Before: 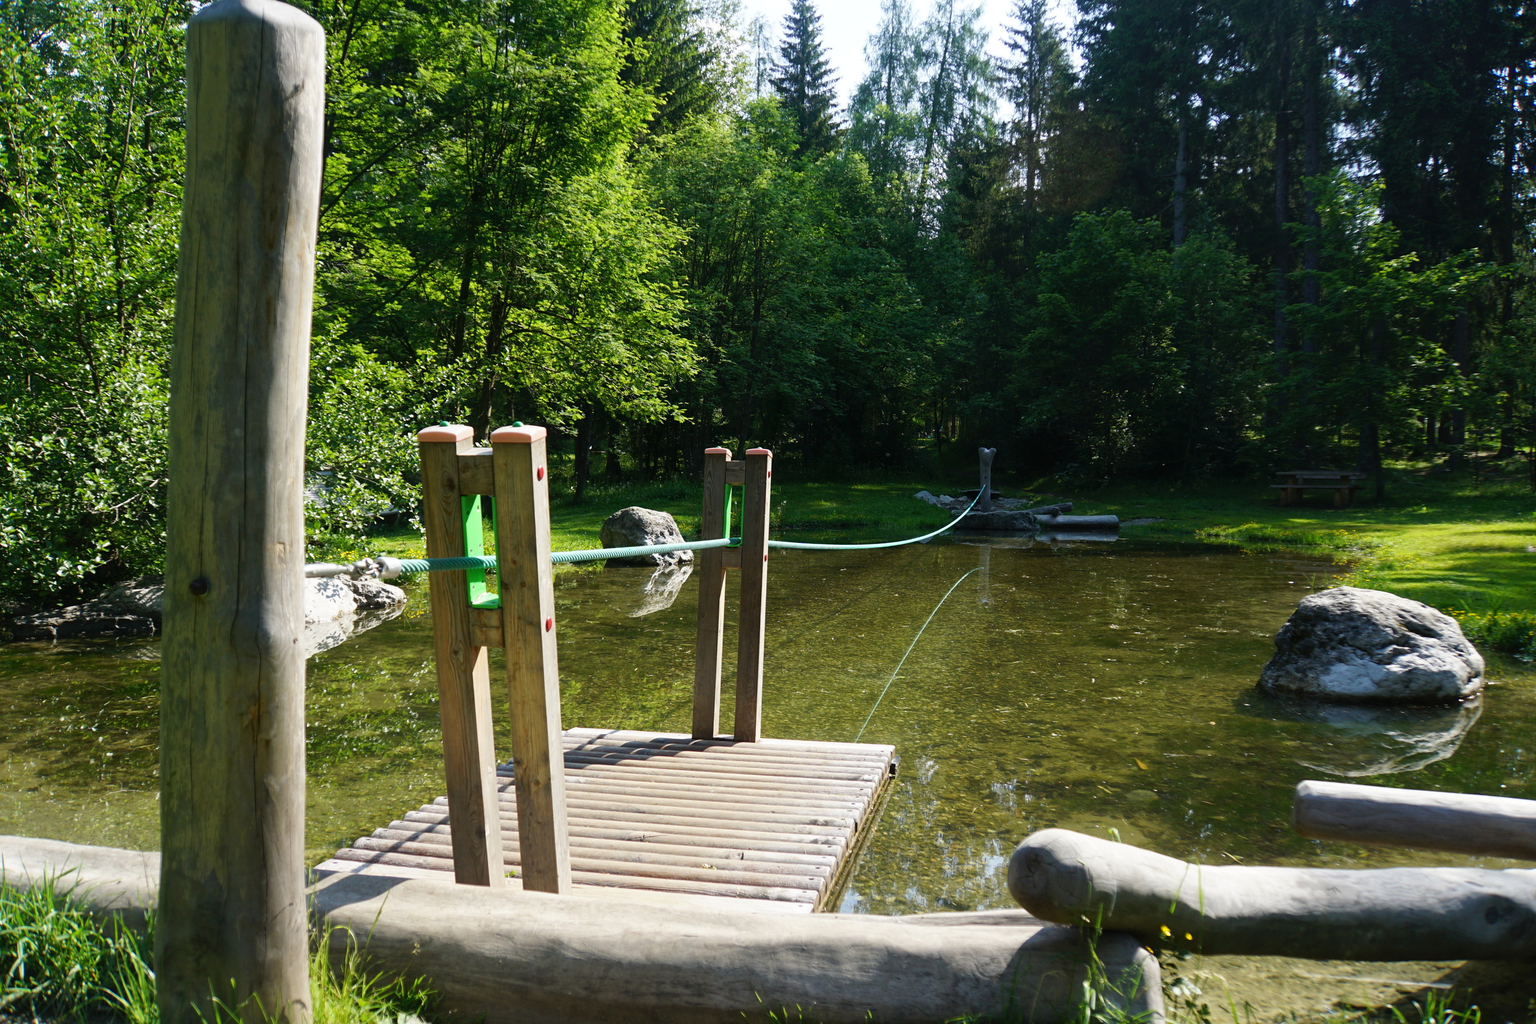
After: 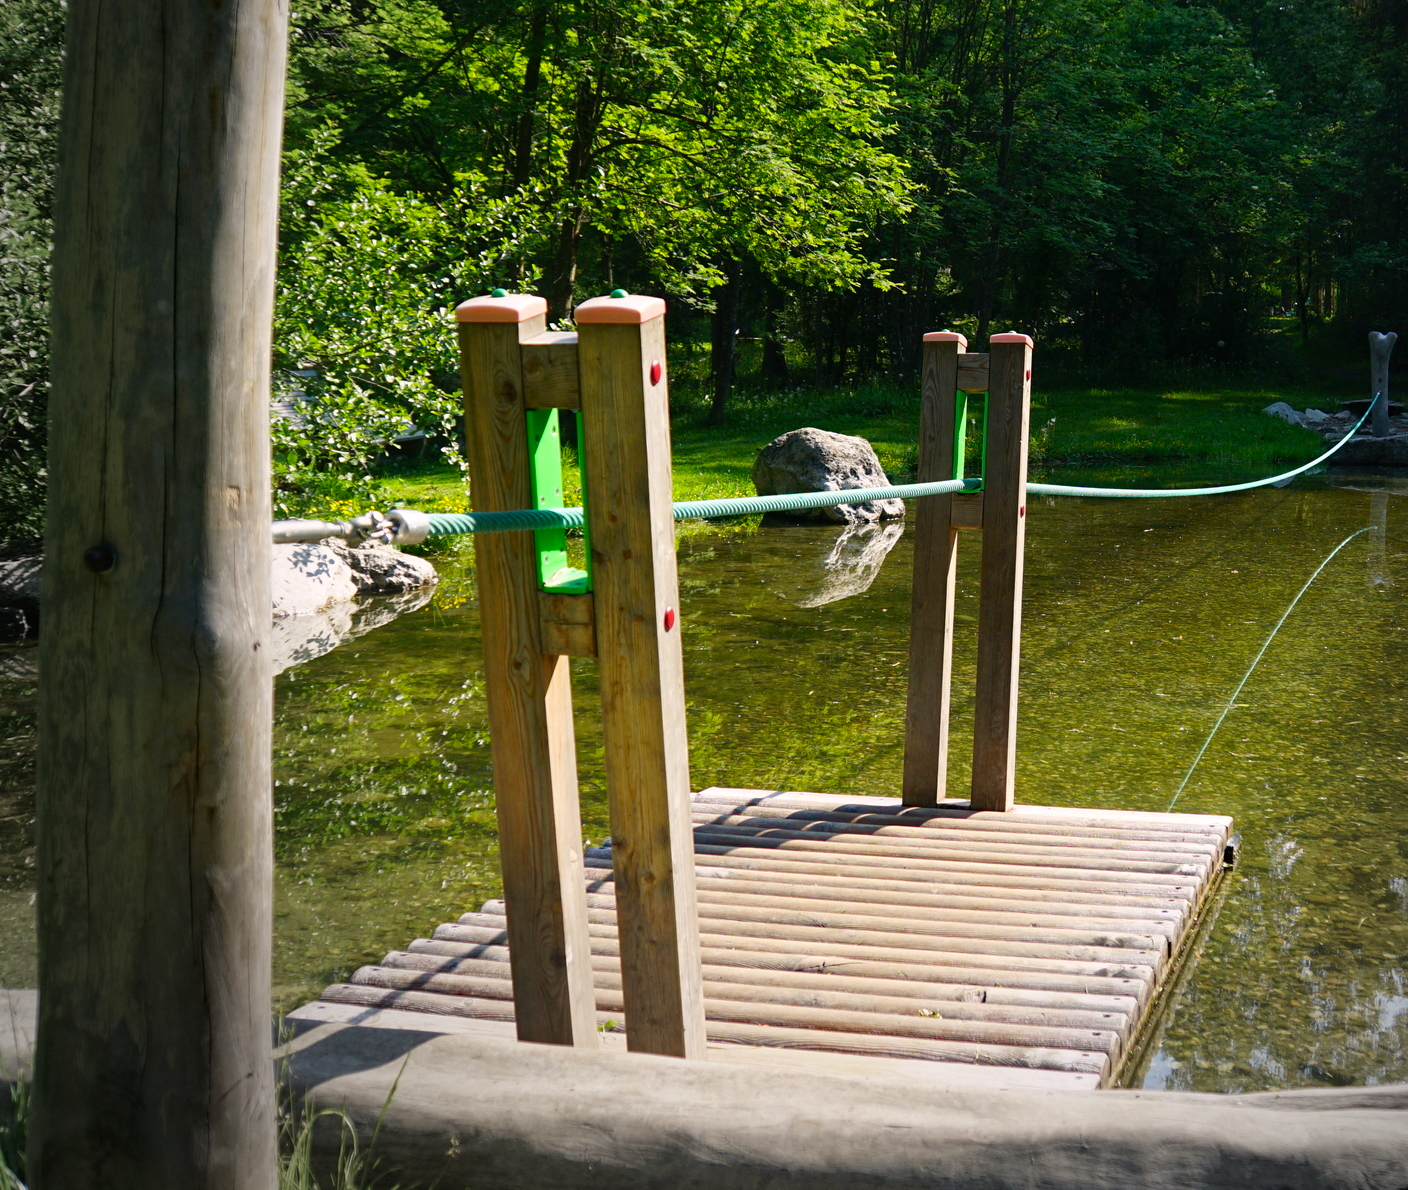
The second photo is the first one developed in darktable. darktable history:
crop: left 8.966%, top 23.852%, right 34.699%, bottom 4.703%
vignetting: fall-off start 73.57%, center (0.22, -0.235)
haze removal: compatibility mode true, adaptive false
color correction: highlights a* 3.22, highlights b* 1.93, saturation 1.19
